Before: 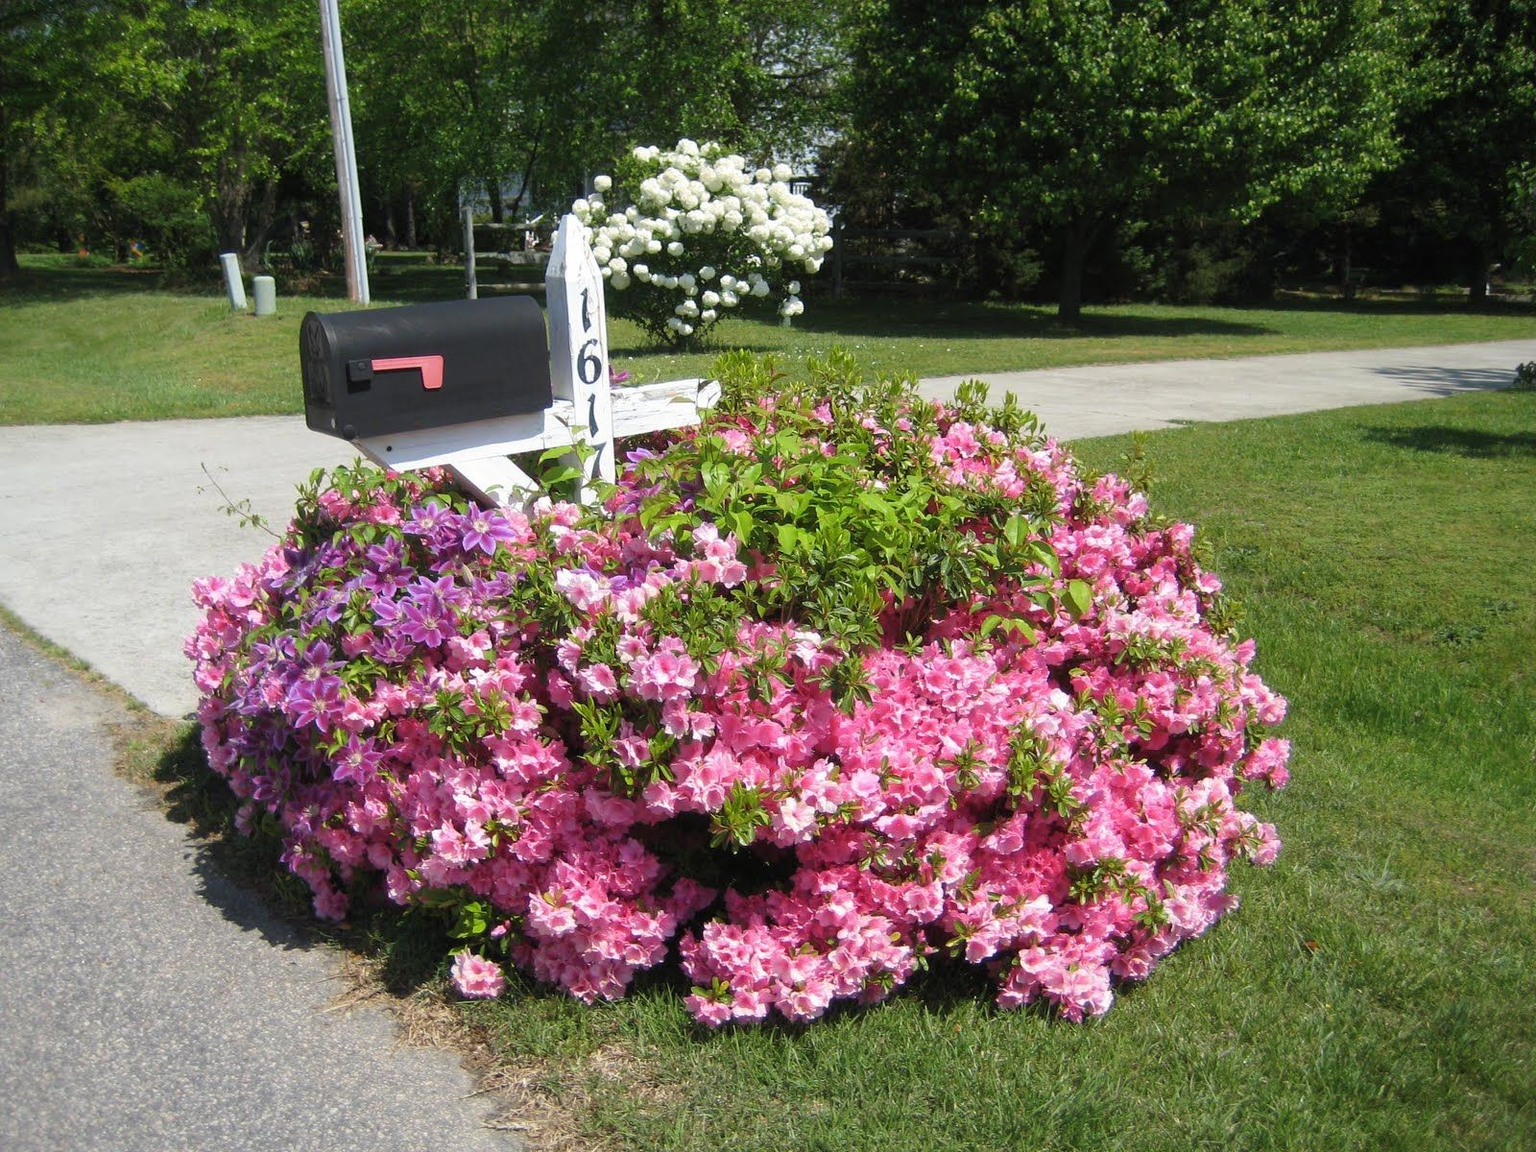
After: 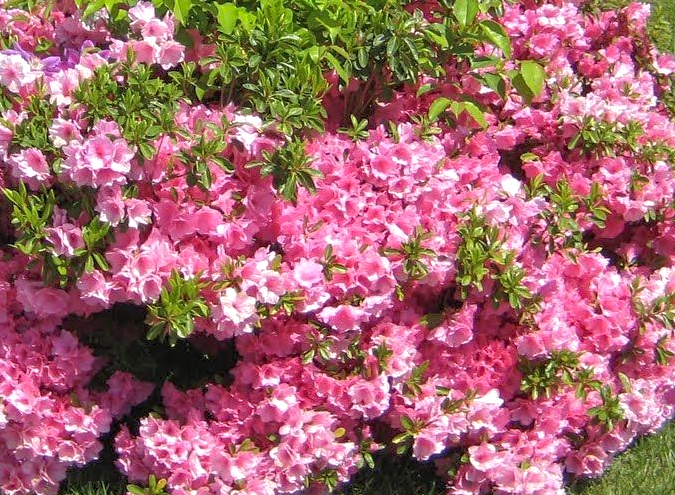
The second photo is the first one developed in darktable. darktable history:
crop: left 37.106%, top 45.265%, right 20.688%, bottom 13.465%
shadows and highlights: on, module defaults
contrast equalizer: y [[0.502, 0.505, 0.512, 0.529, 0.564, 0.588], [0.5 ×6], [0.502, 0.505, 0.512, 0.529, 0.564, 0.588], [0, 0.001, 0.001, 0.004, 0.008, 0.011], [0, 0.001, 0.001, 0.004, 0.008, 0.011]]
exposure: exposure 0.2 EV, compensate exposure bias true, compensate highlight preservation false
